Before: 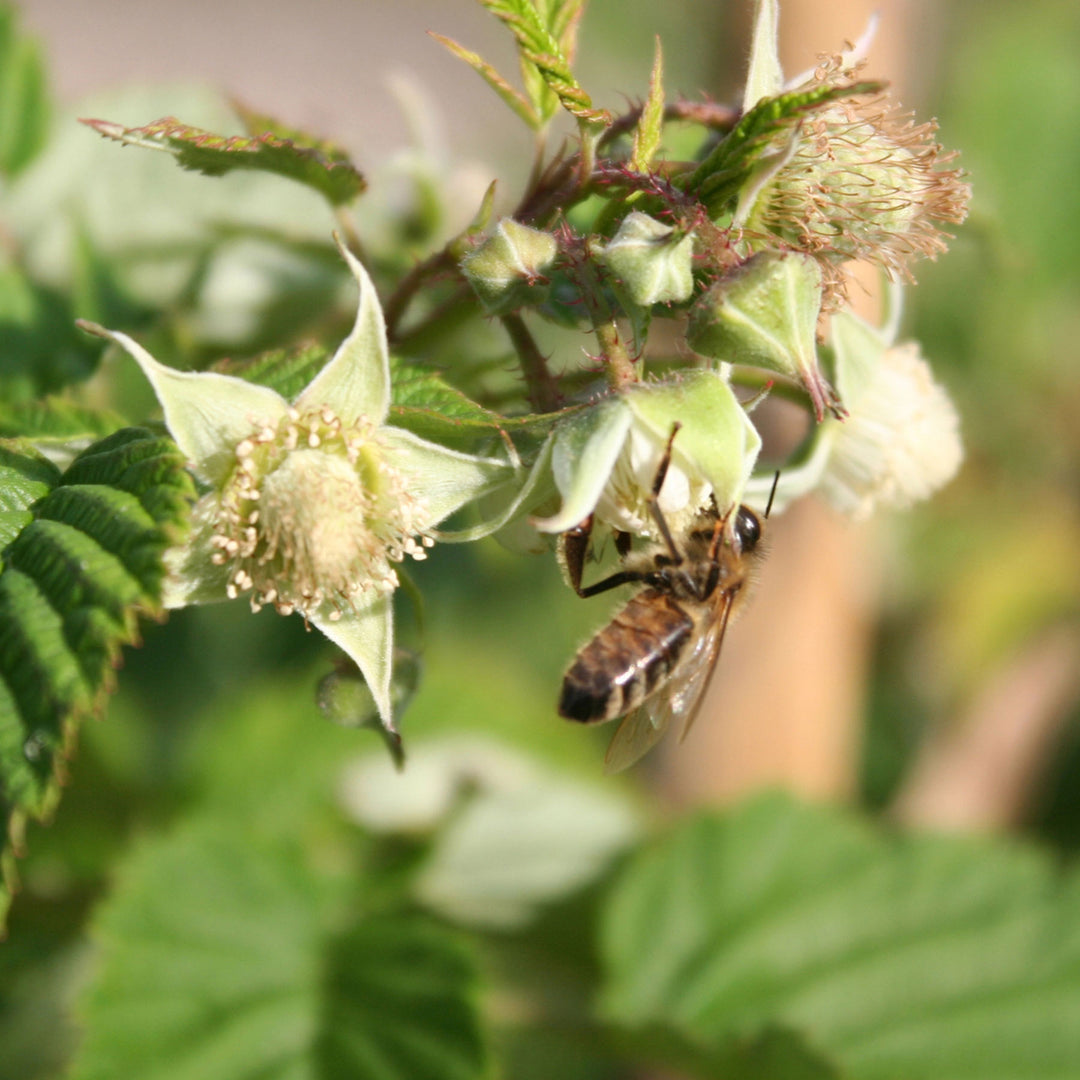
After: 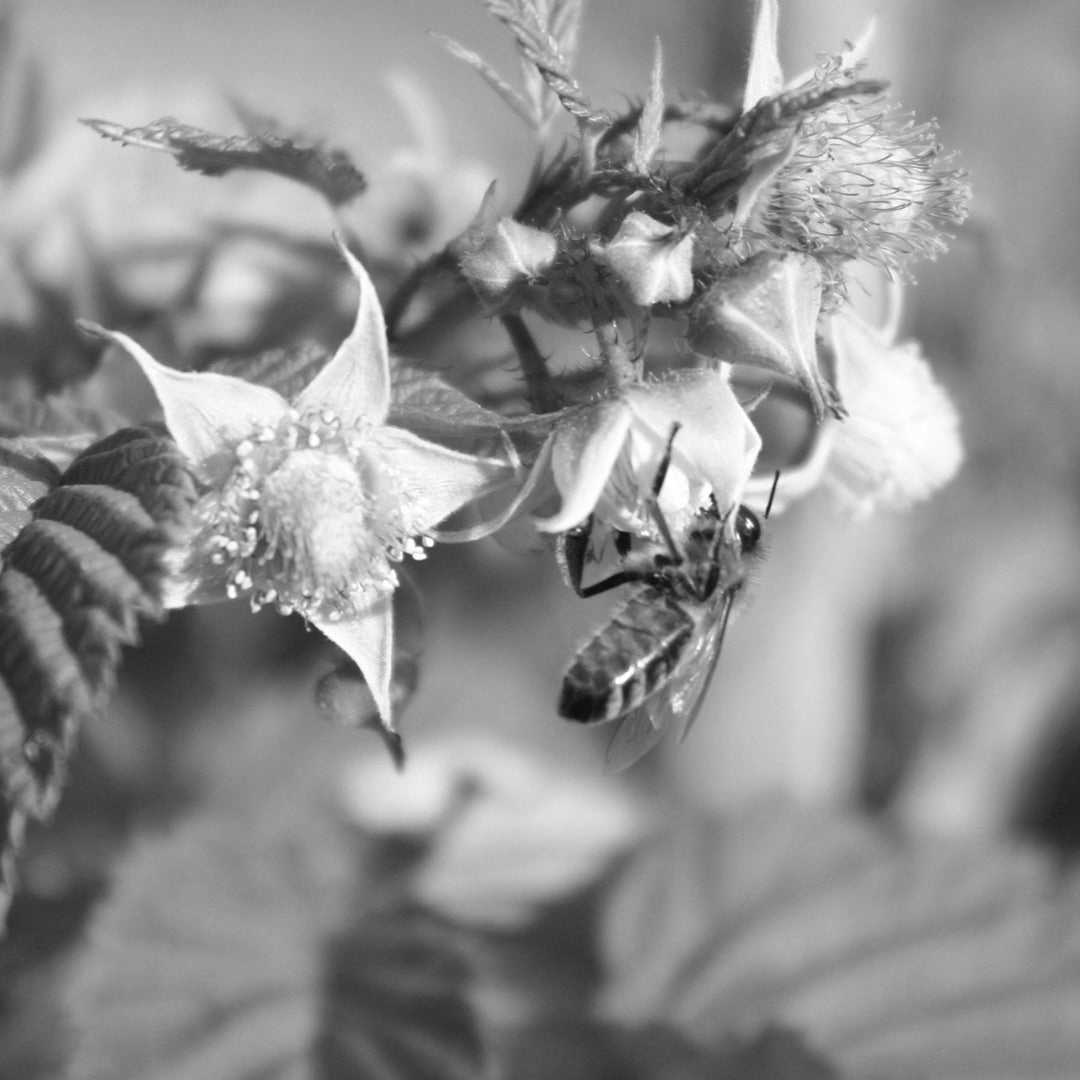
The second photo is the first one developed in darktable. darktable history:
shadows and highlights: shadows 12, white point adjustment 1.2, highlights -0.36, soften with gaussian
monochrome: on, module defaults
